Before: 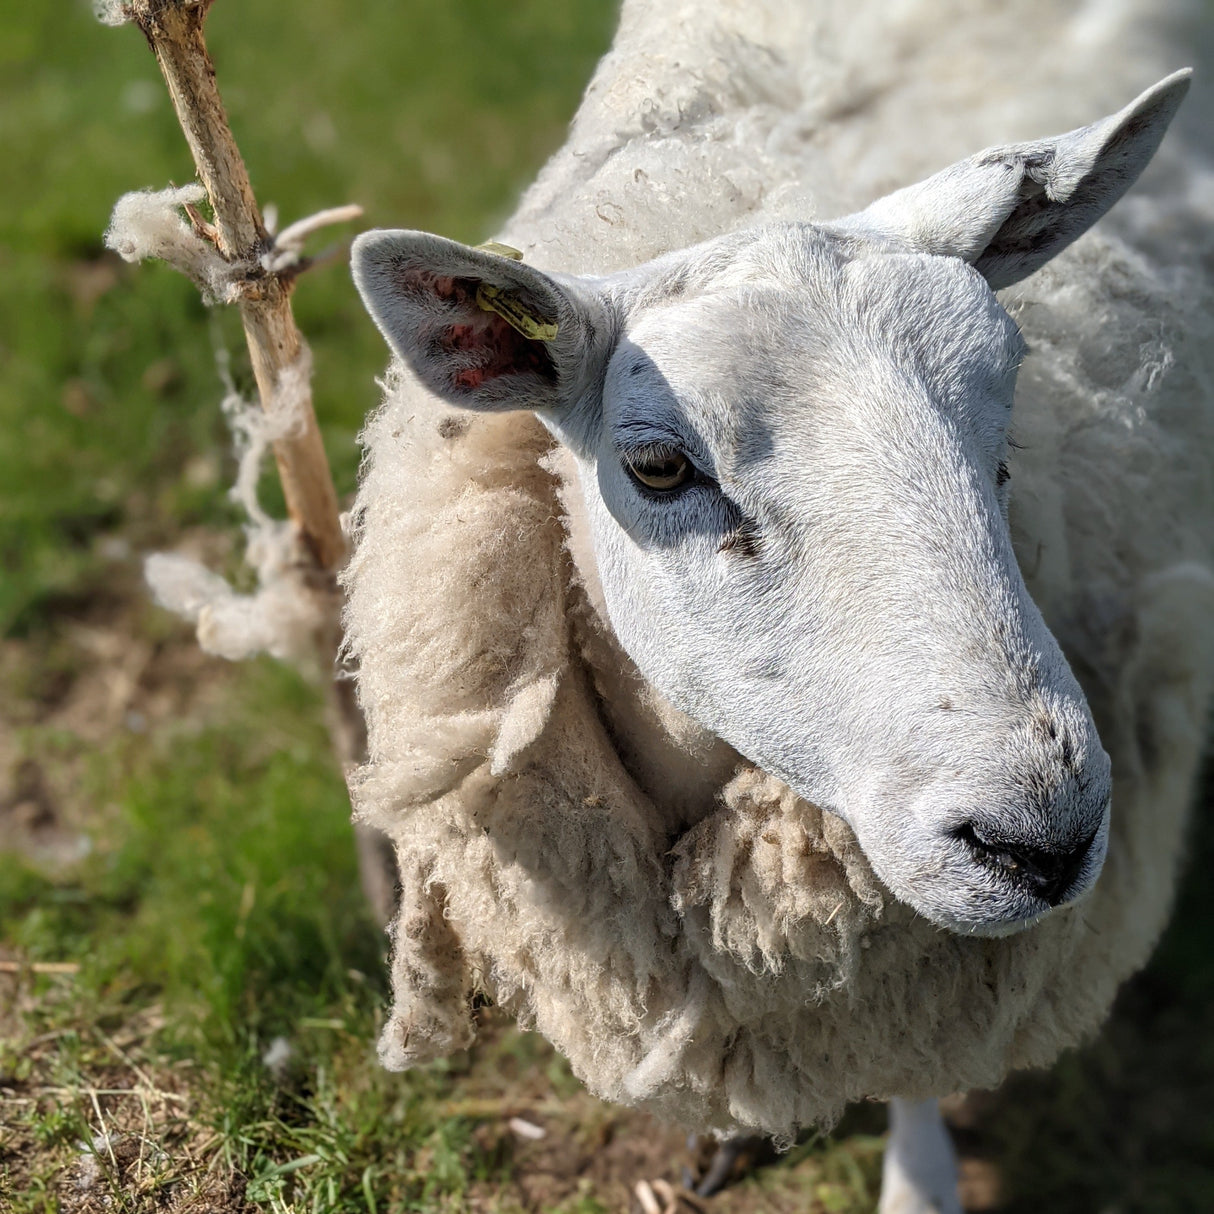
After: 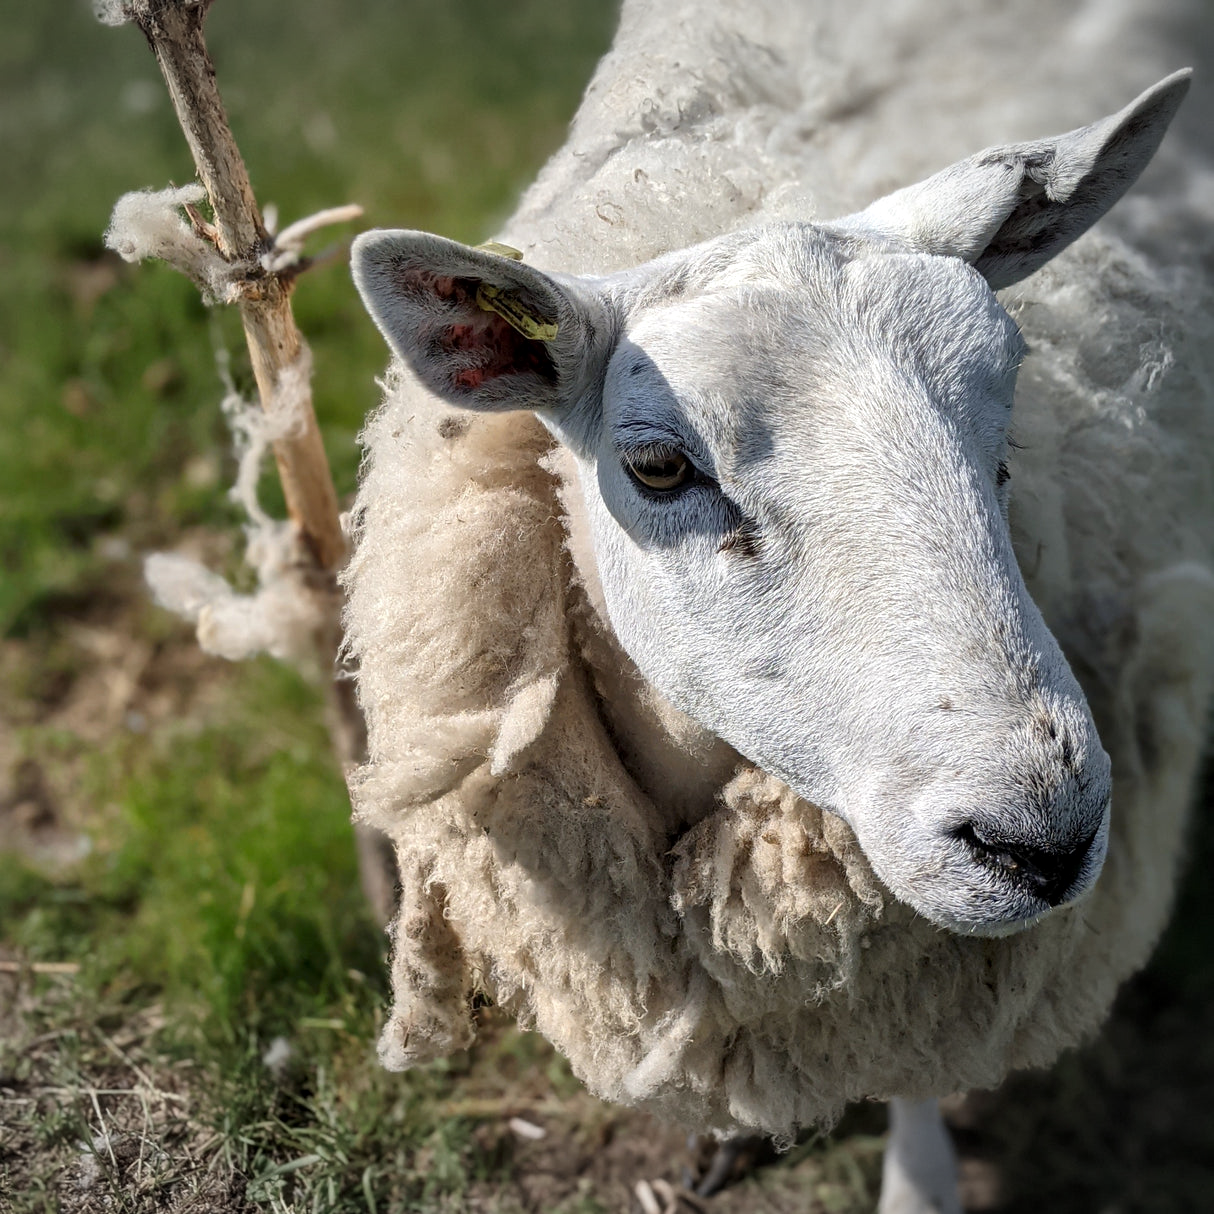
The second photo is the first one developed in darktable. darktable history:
vignetting: fall-off start 100%, brightness -0.282, width/height ratio 1.31
local contrast: mode bilateral grid, contrast 20, coarseness 50, detail 120%, midtone range 0.2
